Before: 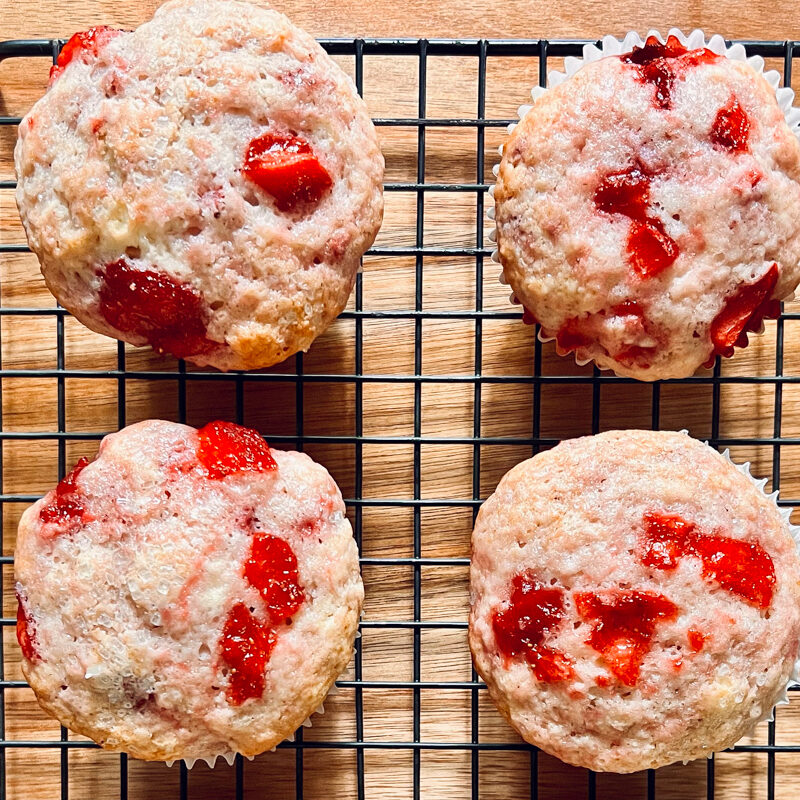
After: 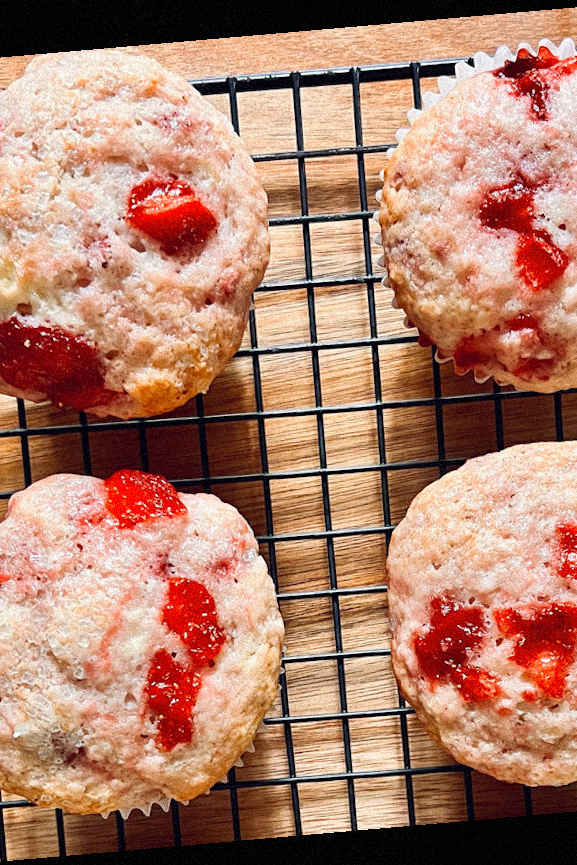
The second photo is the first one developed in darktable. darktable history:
crop and rotate: left 15.055%, right 18.278%
grain: mid-tones bias 0%
rotate and perspective: rotation -4.98°, automatic cropping off
